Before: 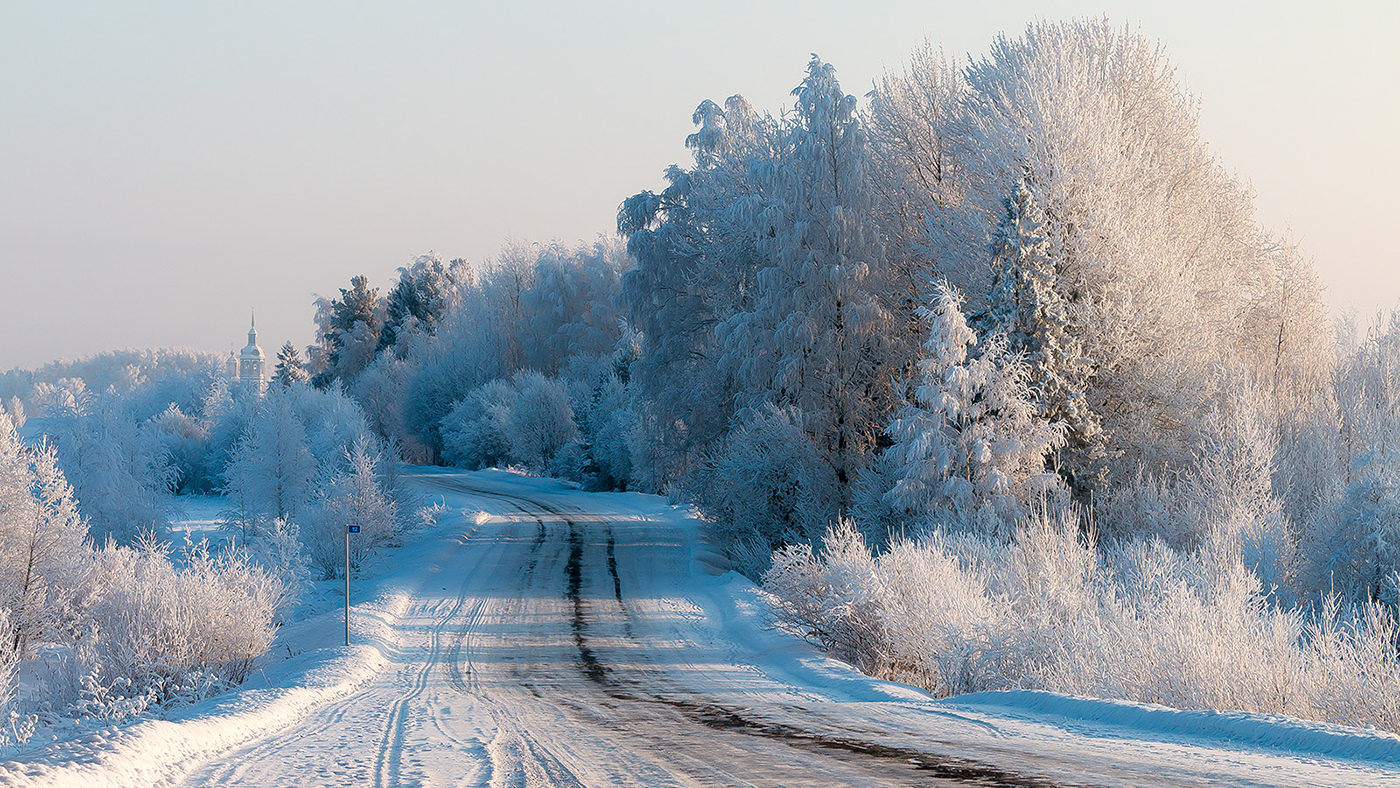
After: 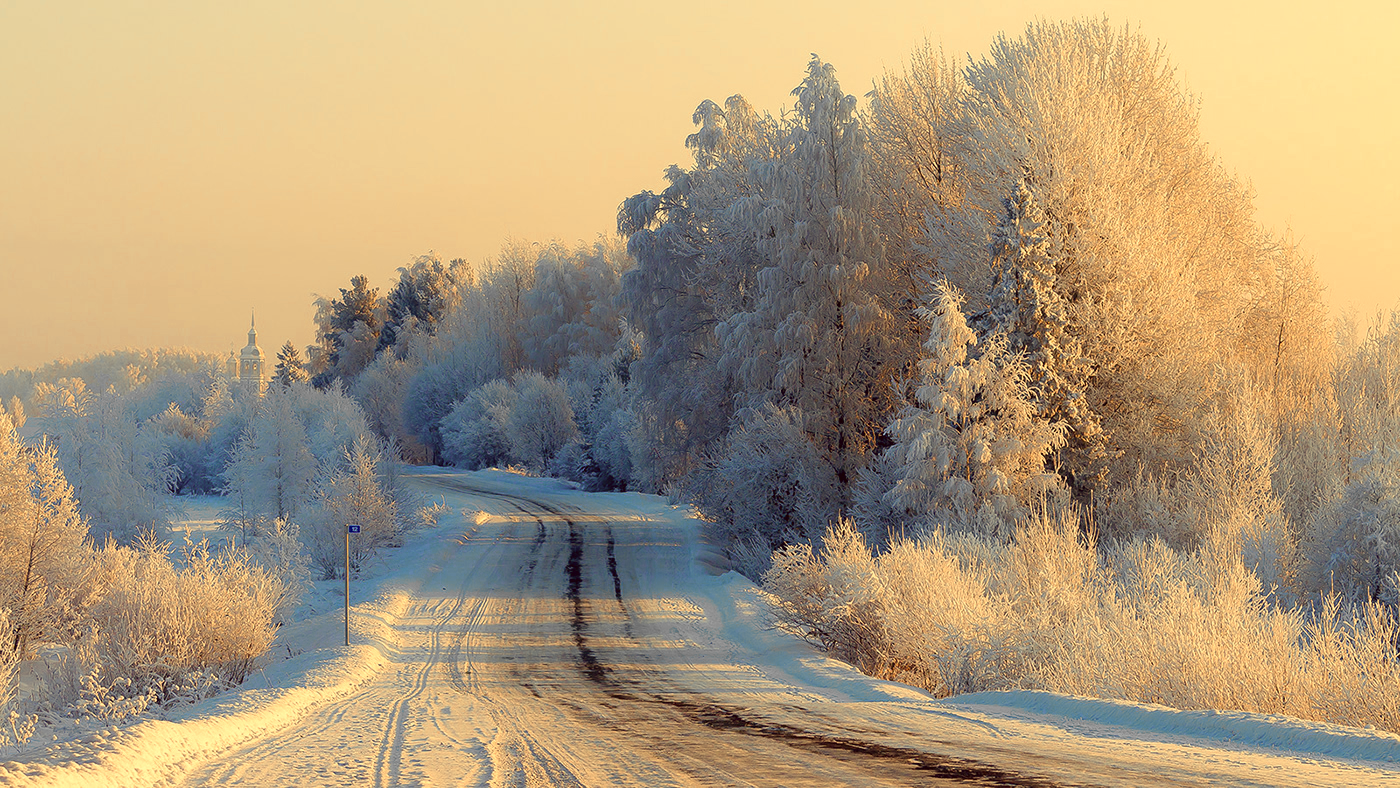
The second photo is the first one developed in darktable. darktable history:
color correction: highlights a* -0.528, highlights b* 39.73, shadows a* 9.69, shadows b* -0.863
tone equalizer: edges refinement/feathering 500, mask exposure compensation -1.57 EV, preserve details no
color zones: curves: ch0 [(0, 0.363) (0.128, 0.373) (0.25, 0.5) (0.402, 0.407) (0.521, 0.525) (0.63, 0.559) (0.729, 0.662) (0.867, 0.471)]; ch1 [(0, 0.515) (0.136, 0.618) (0.25, 0.5) (0.378, 0) (0.516, 0) (0.622, 0.593) (0.737, 0.819) (0.87, 0.593)]; ch2 [(0, 0.529) (0.128, 0.471) (0.282, 0.451) (0.386, 0.662) (0.516, 0.525) (0.633, 0.554) (0.75, 0.62) (0.875, 0.441)]
